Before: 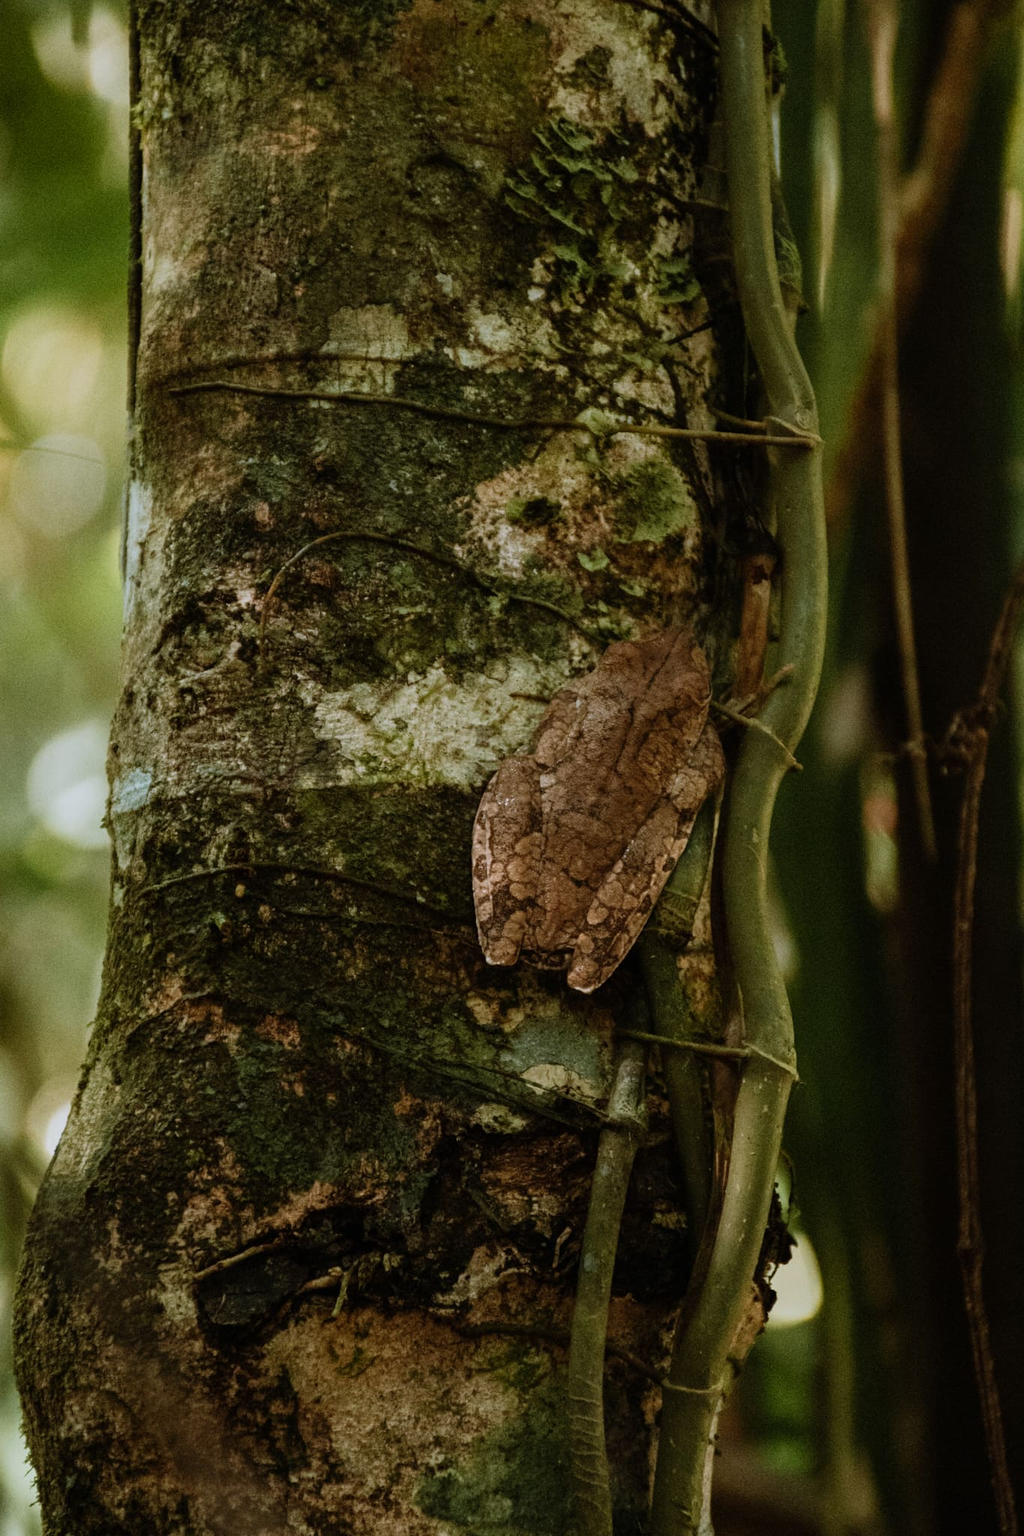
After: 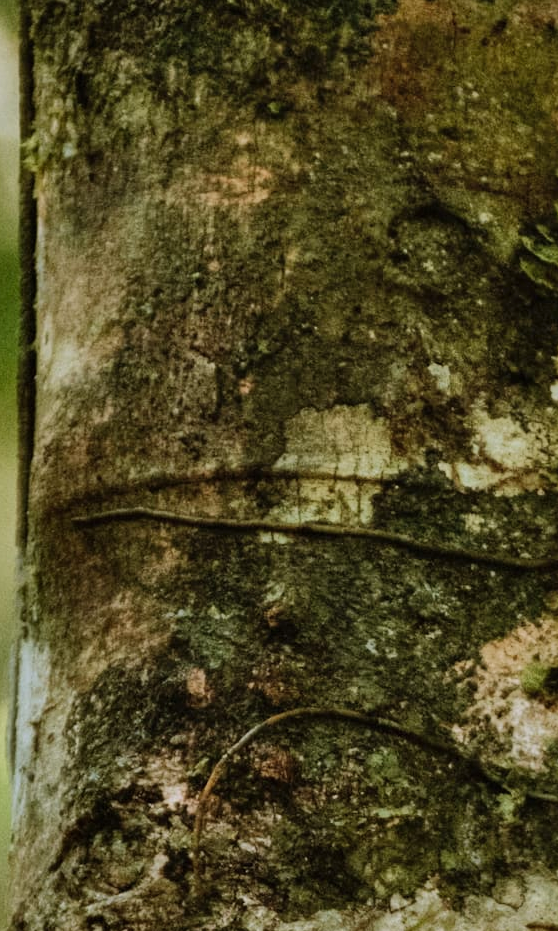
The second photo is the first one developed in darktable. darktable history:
shadows and highlights: soften with gaussian
crop and rotate: left 11.251%, top 0.079%, right 47.82%, bottom 54.422%
